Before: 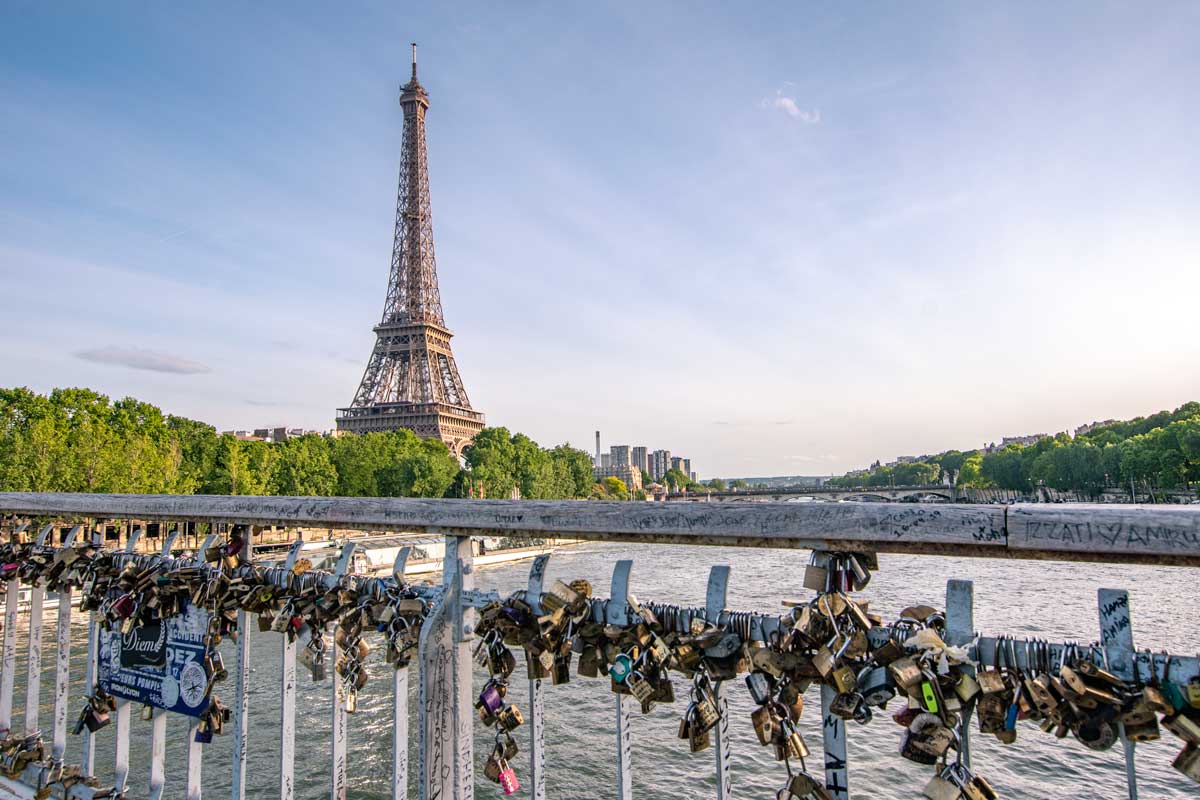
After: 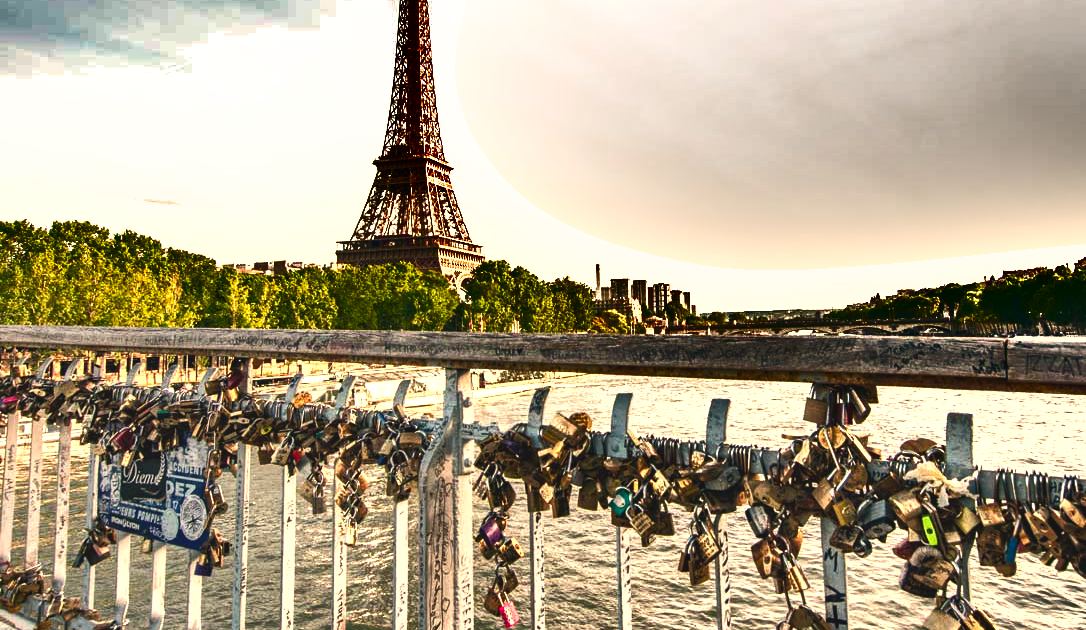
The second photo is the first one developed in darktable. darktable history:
exposure: black level correction -0.005, exposure 1 EV, compensate highlight preservation false
white balance: red 1.138, green 0.996, blue 0.812
crop: top 20.916%, right 9.437%, bottom 0.316%
shadows and highlights: shadows 24.5, highlights -78.15, soften with gaussian
